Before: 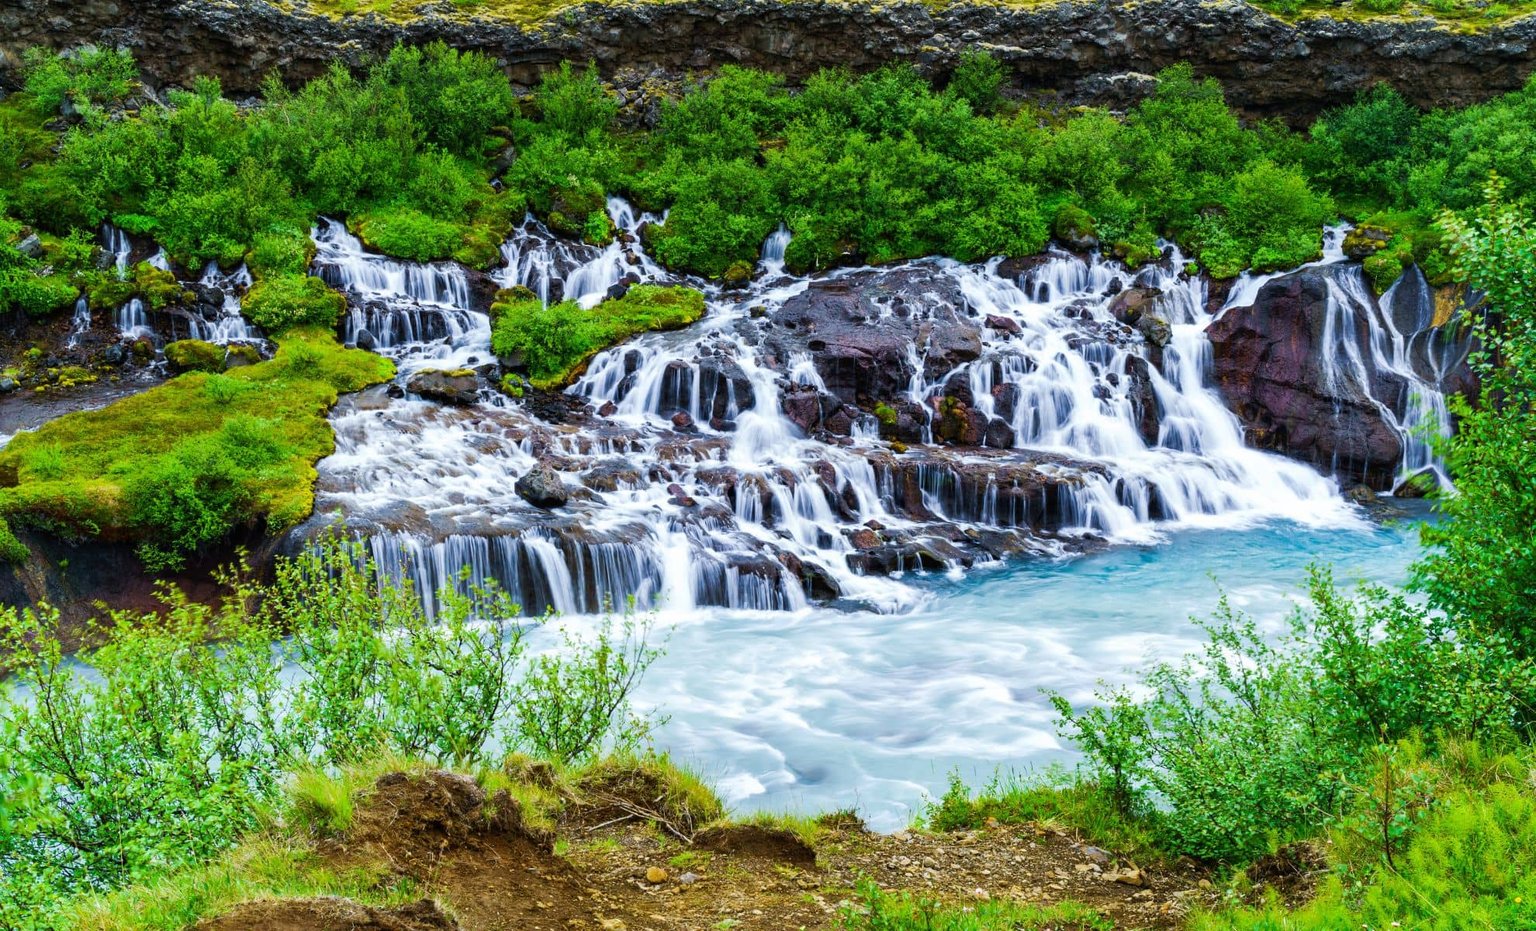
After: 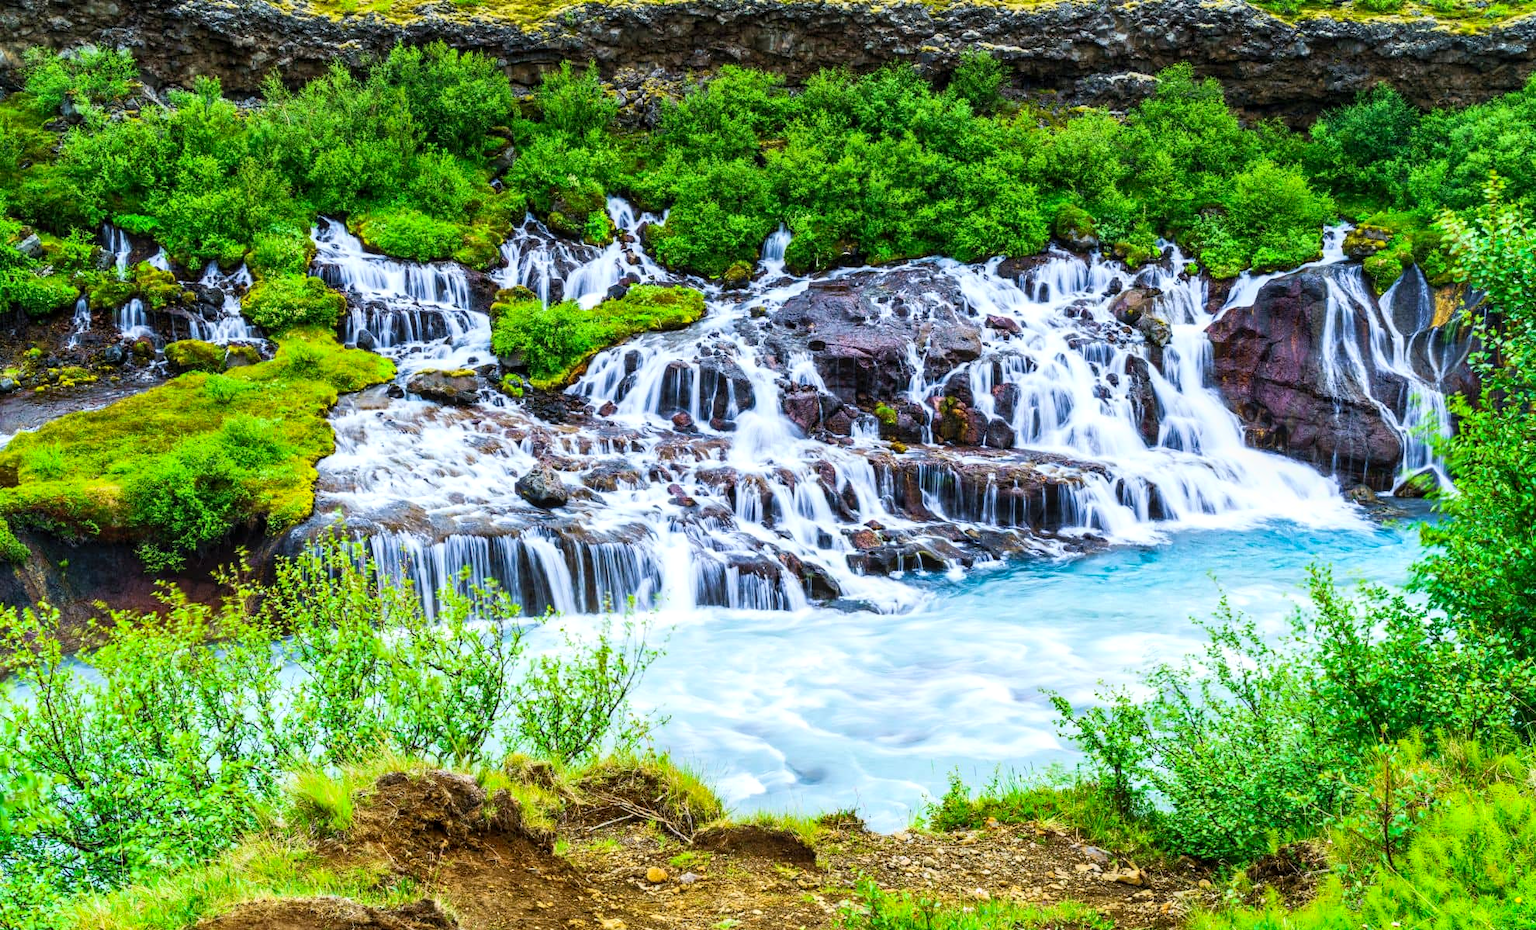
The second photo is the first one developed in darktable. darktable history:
contrast brightness saturation: contrast 0.199, brightness 0.168, saturation 0.215
local contrast: on, module defaults
